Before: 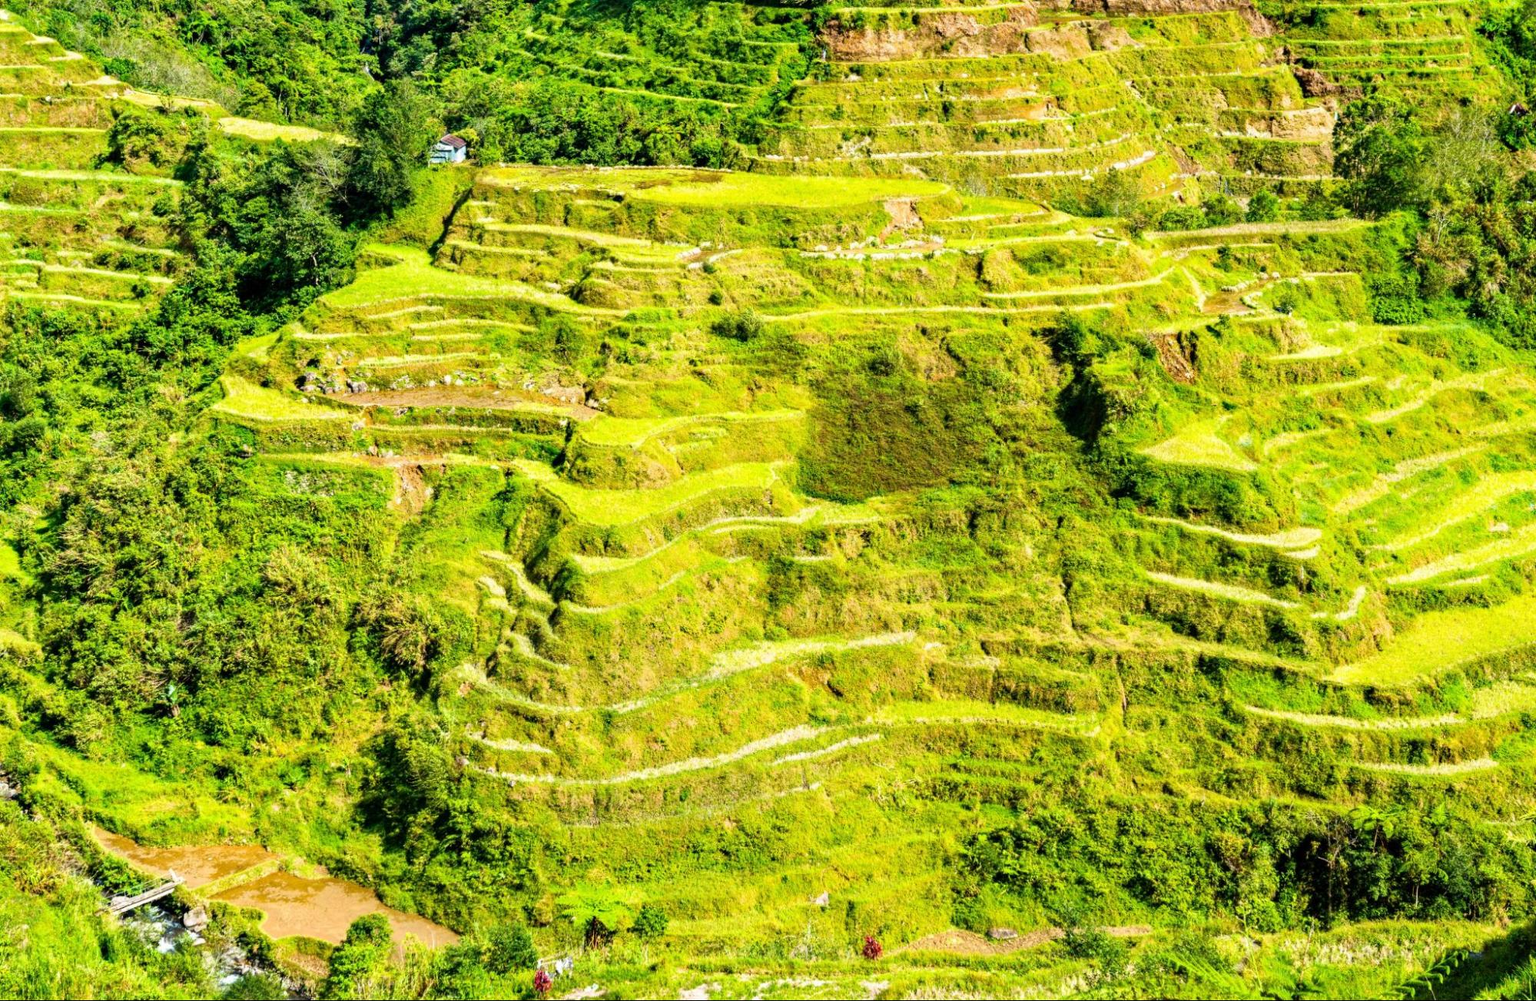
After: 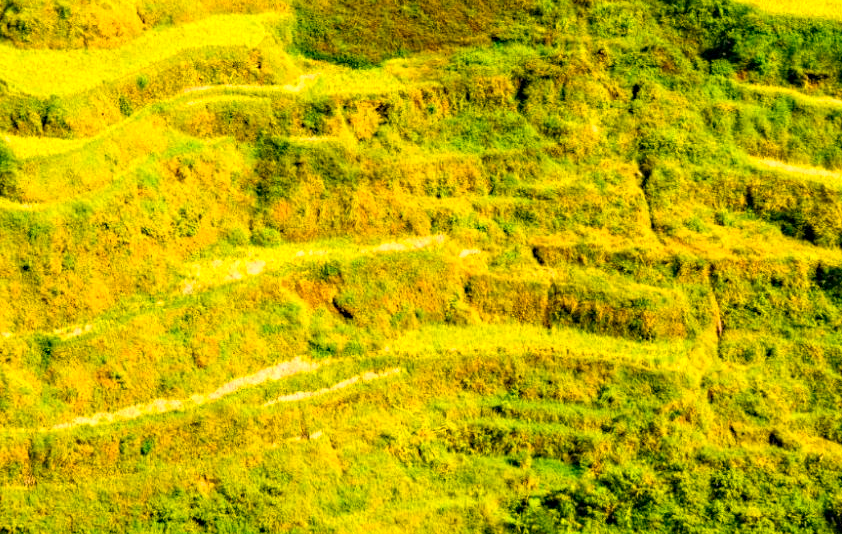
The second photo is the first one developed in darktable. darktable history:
crop: left 37.221%, top 45.169%, right 20.63%, bottom 13.777%
color balance rgb: perceptual saturation grading › global saturation 25%, global vibrance 20%
white balance: red 1.123, blue 0.83
haze removal: compatibility mode true, adaptive false
